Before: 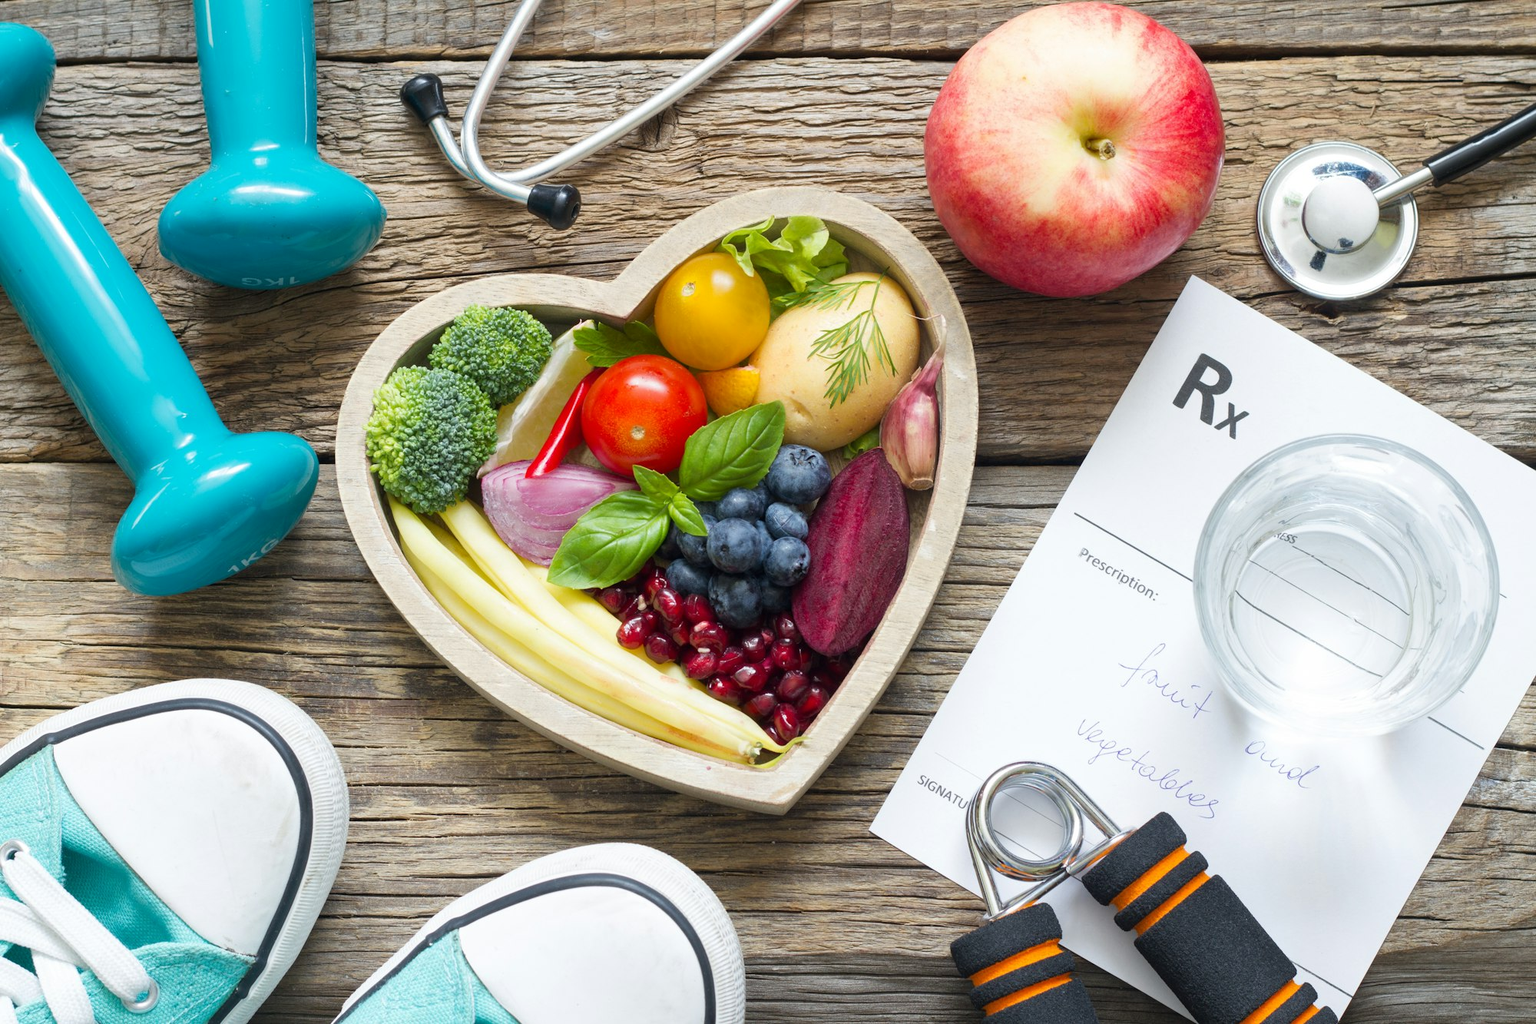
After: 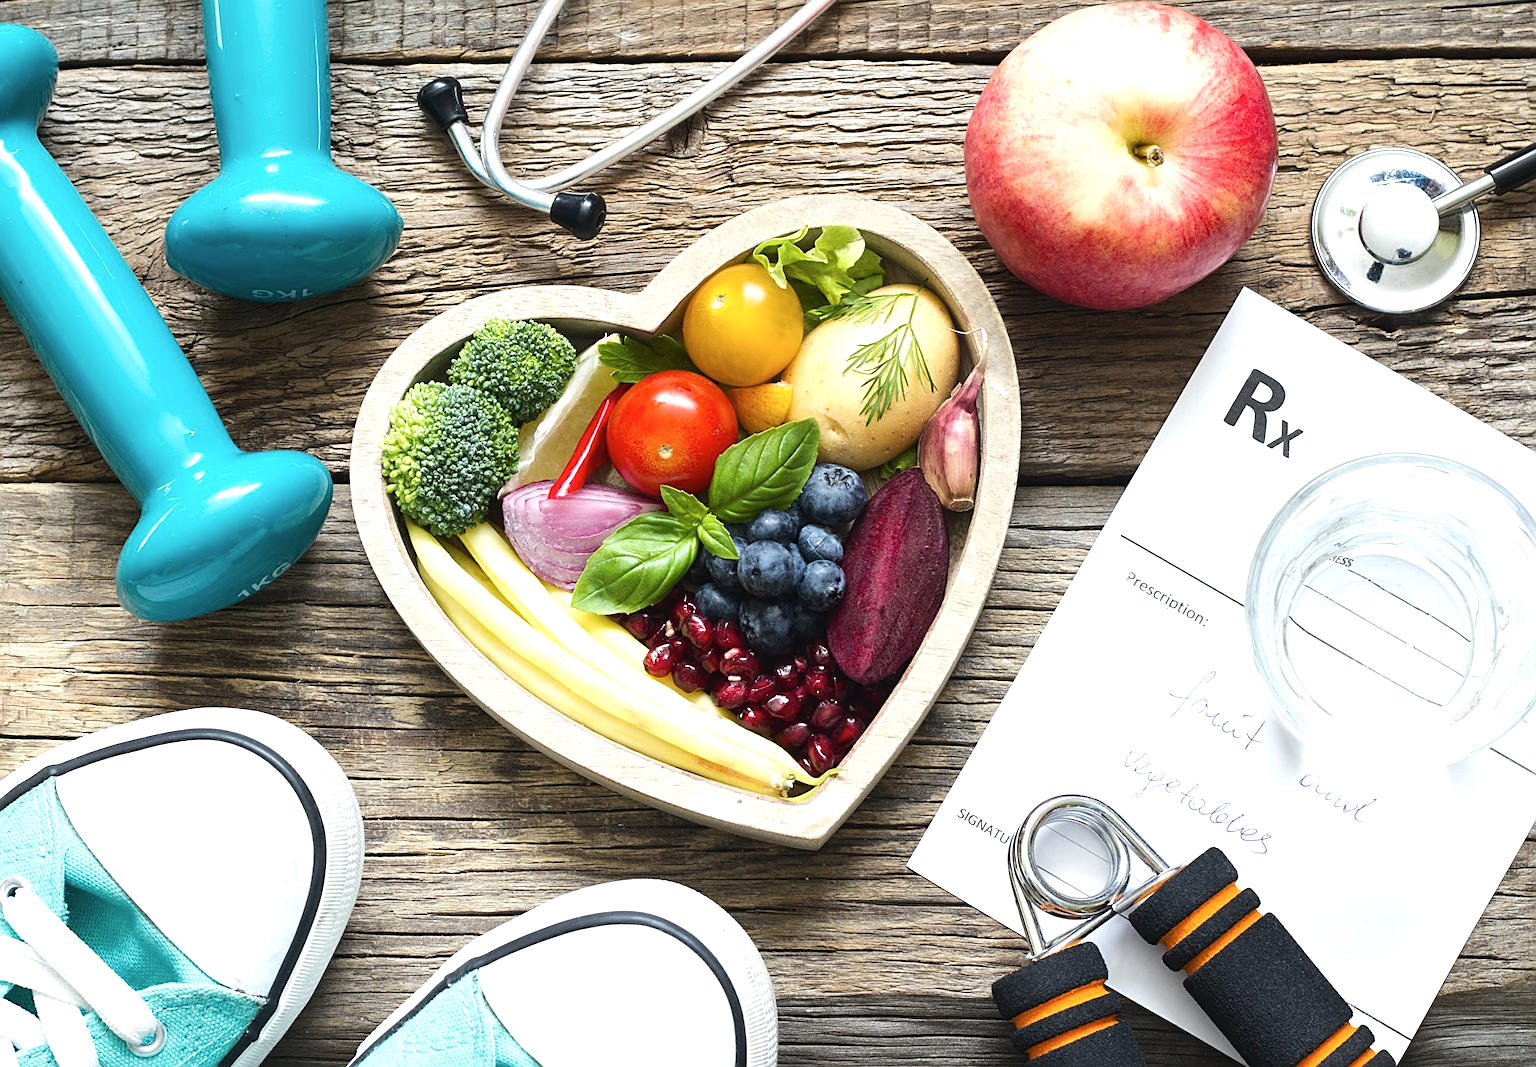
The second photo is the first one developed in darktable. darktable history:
tone equalizer: -8 EV -0.75 EV, -7 EV -0.7 EV, -6 EV -0.6 EV, -5 EV -0.4 EV, -3 EV 0.4 EV, -2 EV 0.6 EV, -1 EV 0.7 EV, +0 EV 0.75 EV, edges refinement/feathering 500, mask exposure compensation -1.57 EV, preserve details no
crop: right 4.126%, bottom 0.031%
contrast brightness saturation: contrast -0.08, brightness -0.04, saturation -0.11
sharpen: on, module defaults
